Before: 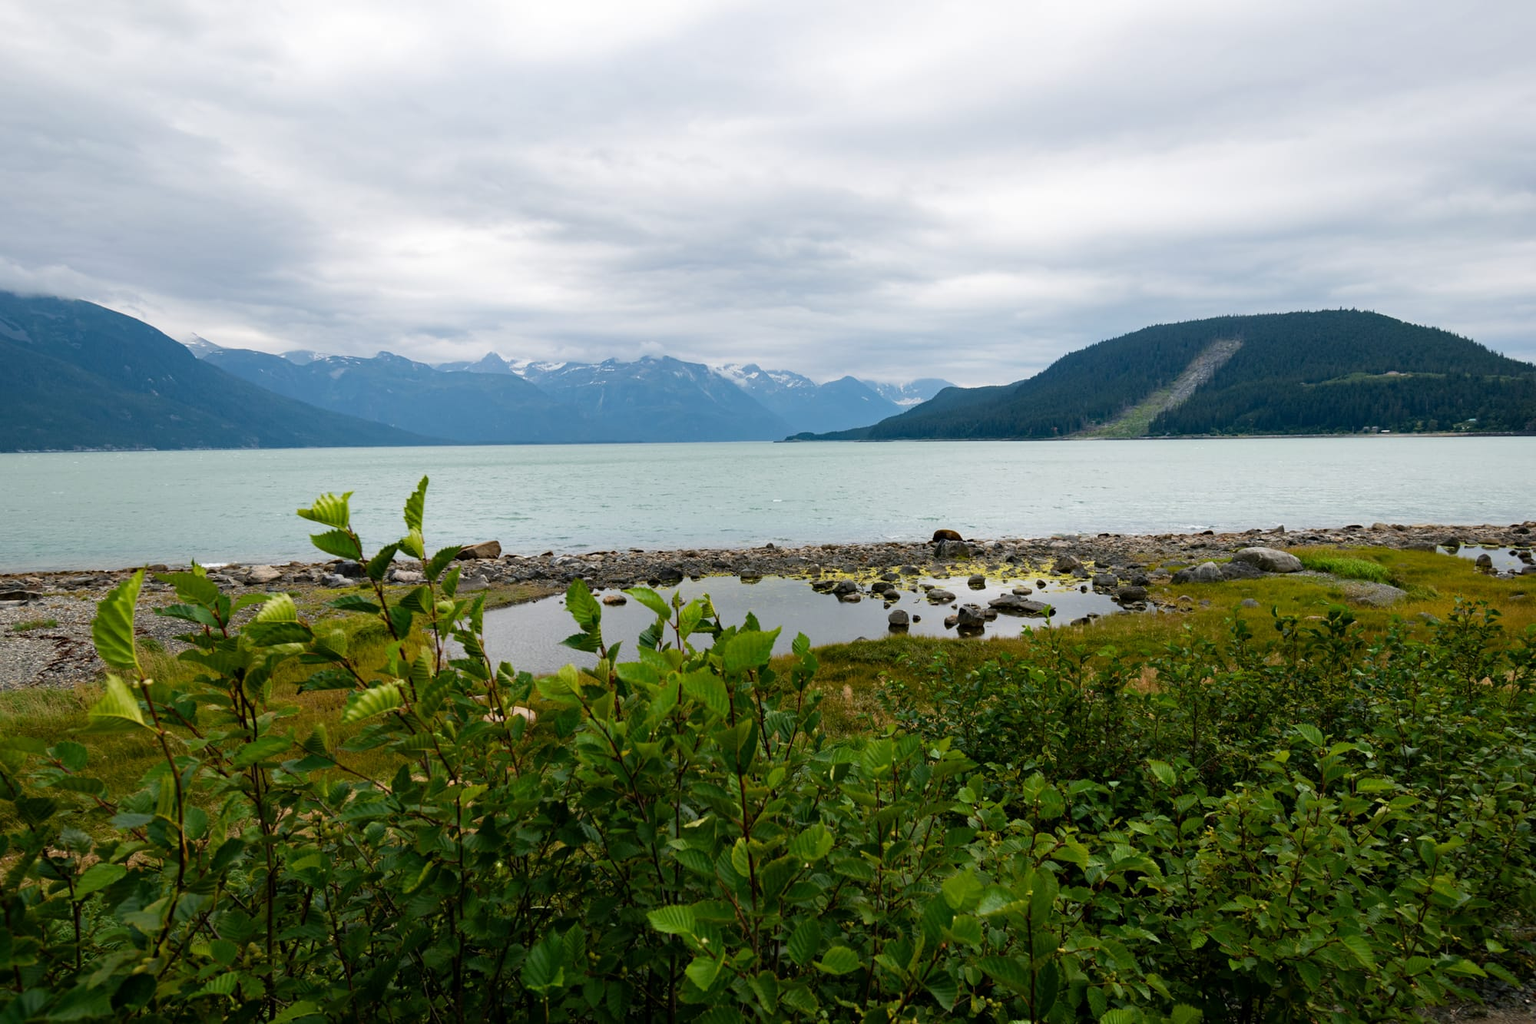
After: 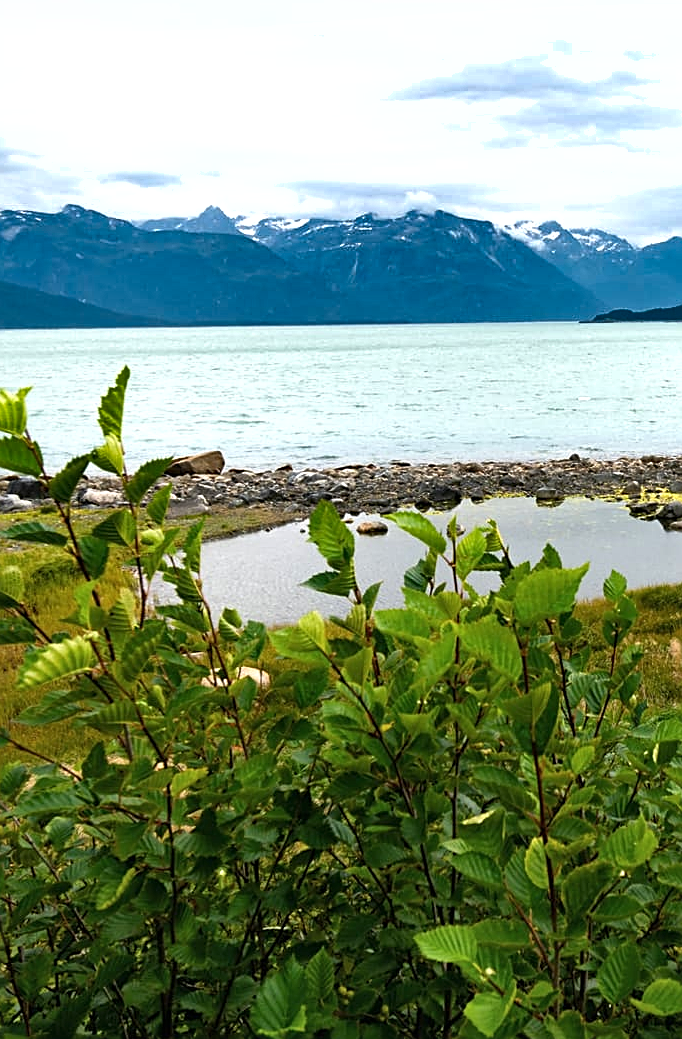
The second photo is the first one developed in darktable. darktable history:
crop and rotate: left 21.403%, top 19.024%, right 44.487%, bottom 2.975%
exposure: black level correction 0, exposure 0.701 EV, compensate exposure bias true, compensate highlight preservation false
sharpen: on, module defaults
shadows and highlights: radius 172.32, shadows 26.92, white point adjustment 3.2, highlights -68.28, soften with gaussian
